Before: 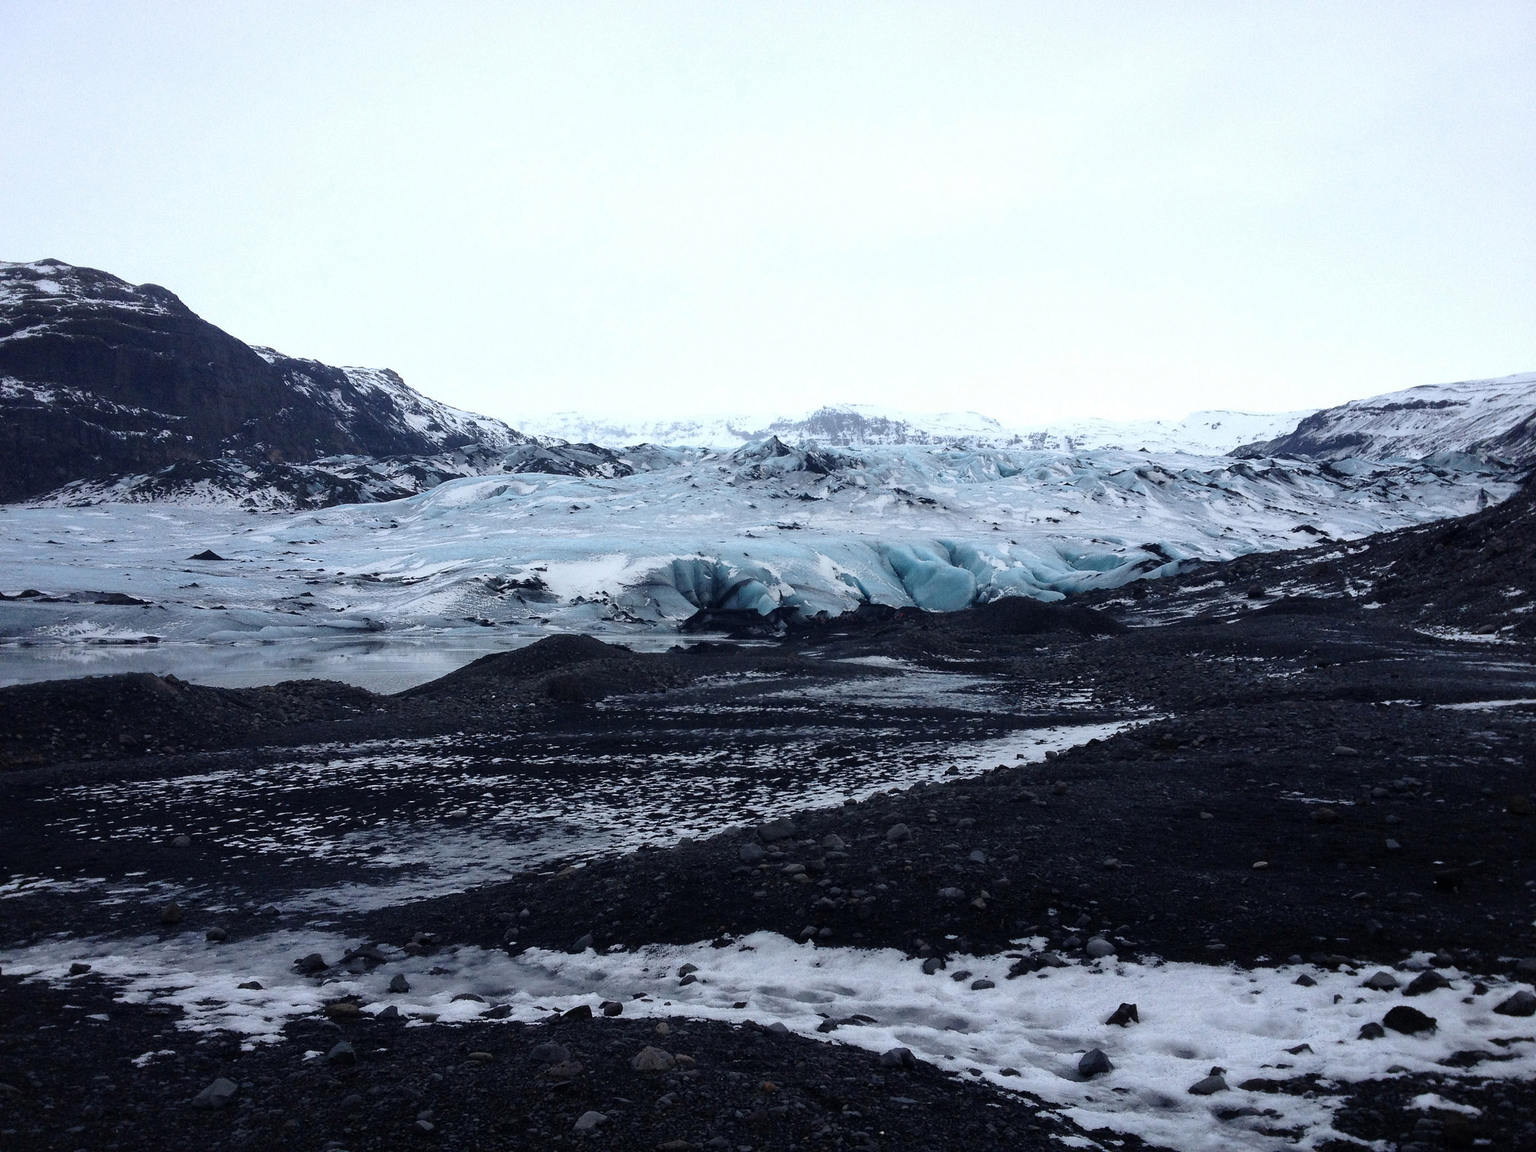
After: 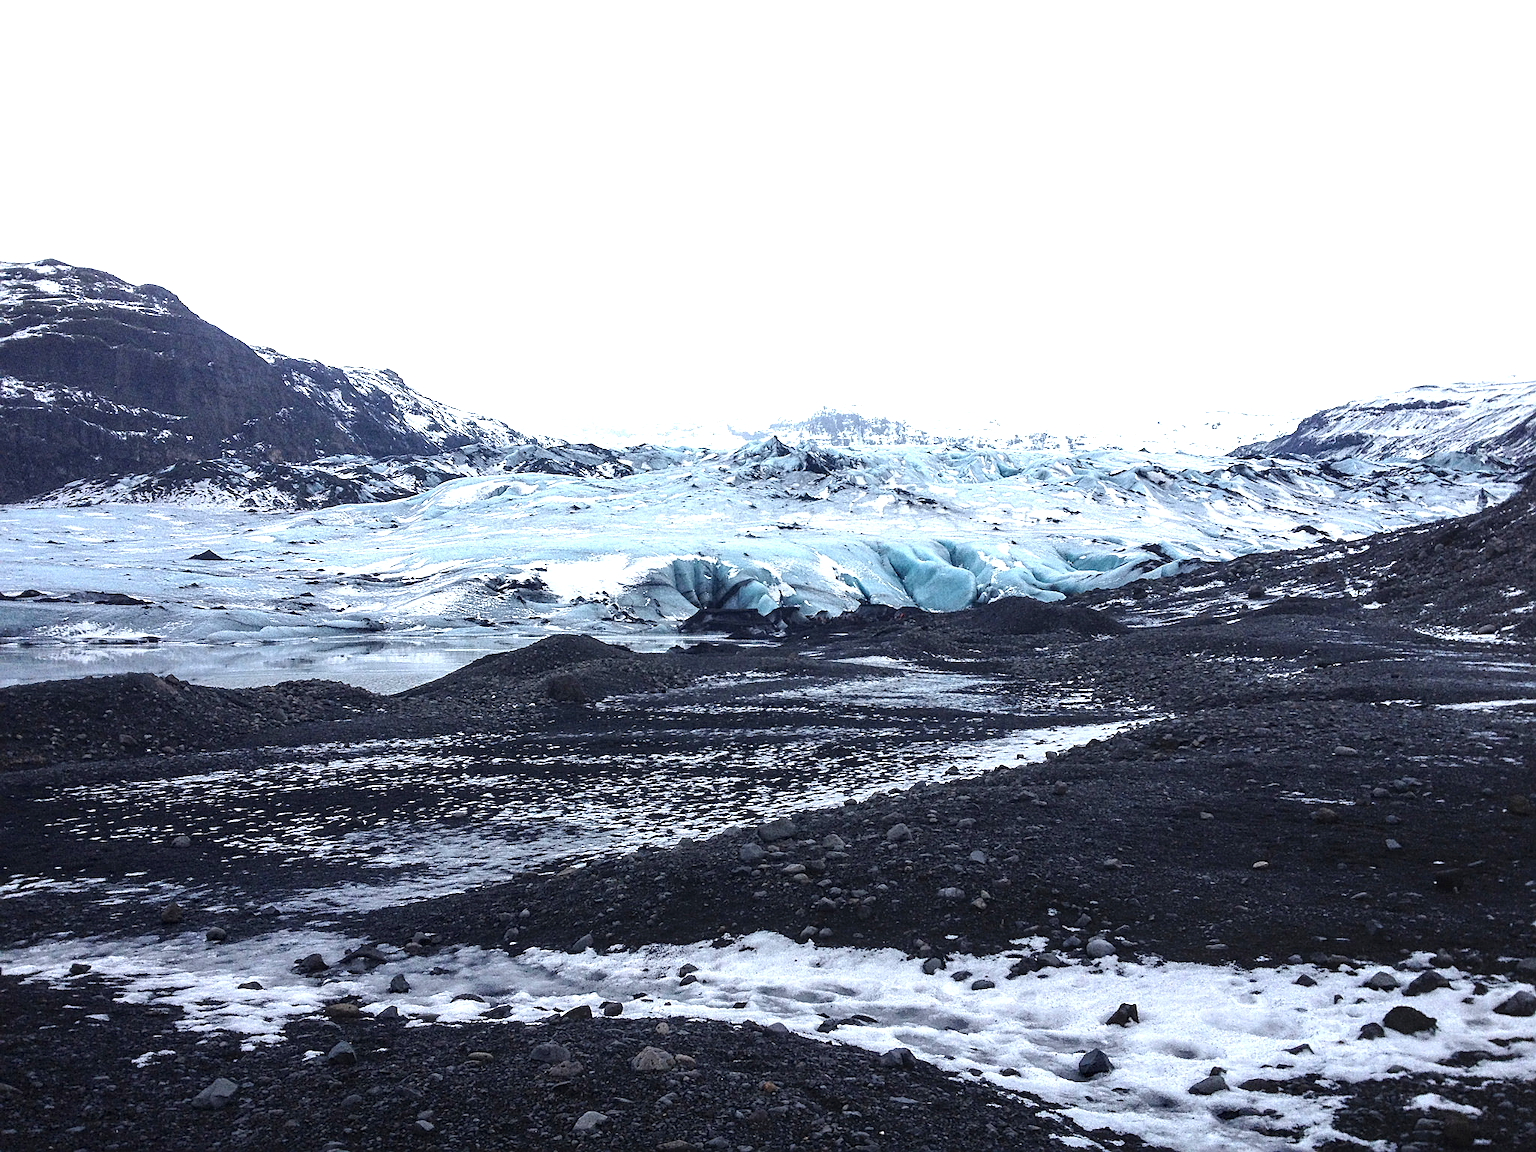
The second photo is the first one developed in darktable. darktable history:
local contrast: detail 130%
sharpen: on, module defaults
exposure: black level correction 0, exposure 0.9 EV, compensate highlight preservation false
